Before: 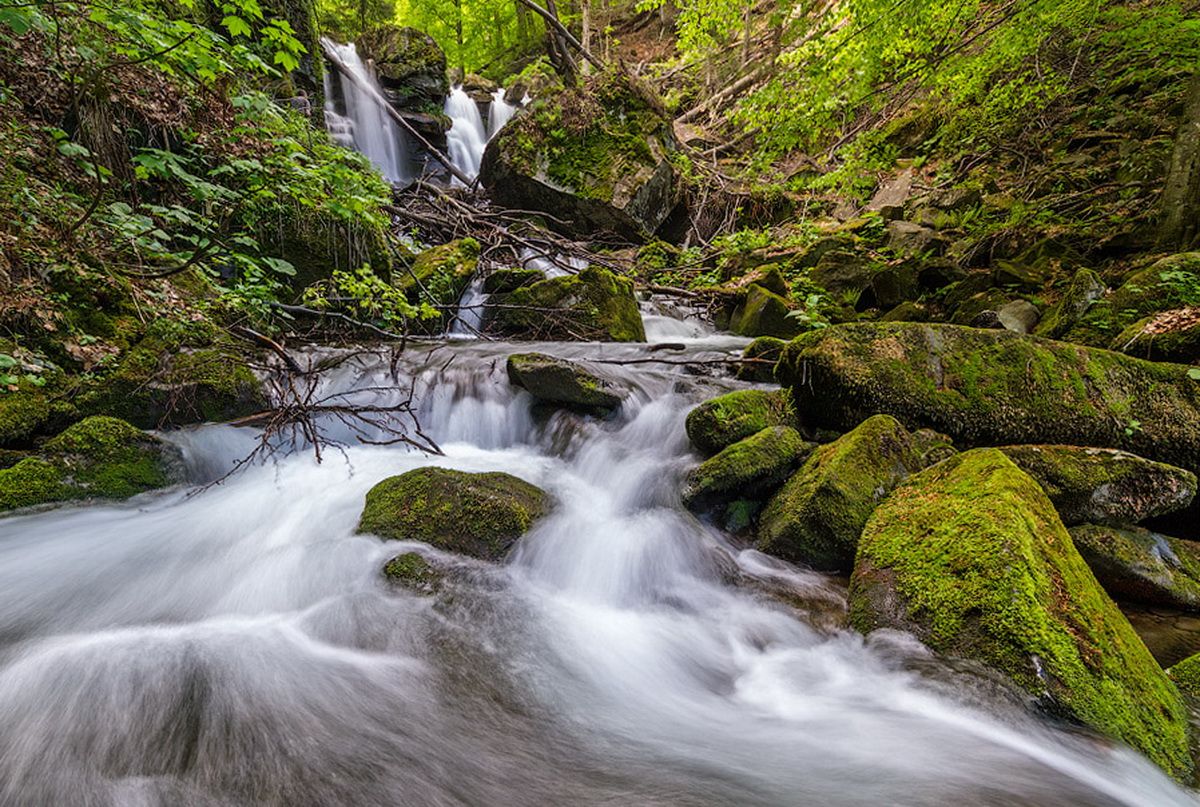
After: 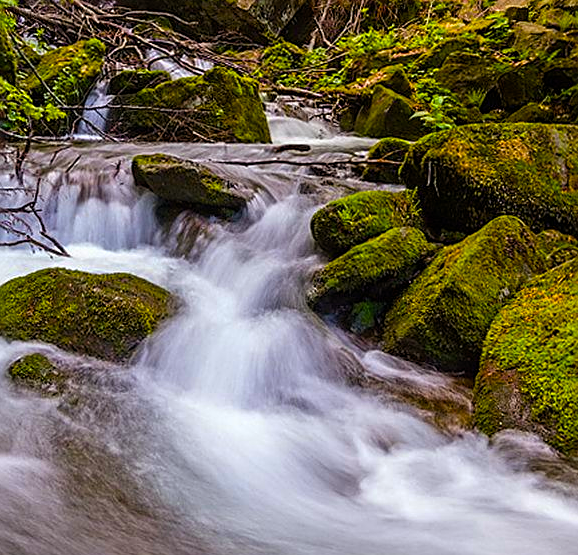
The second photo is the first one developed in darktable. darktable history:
sharpen: on, module defaults
crop: left 31.309%, top 24.771%, right 20.447%, bottom 6.394%
color balance rgb: power › luminance -3.787%, power › chroma 0.563%, power › hue 38.56°, perceptual saturation grading › global saturation 30.022%, global vibrance 45.441%
